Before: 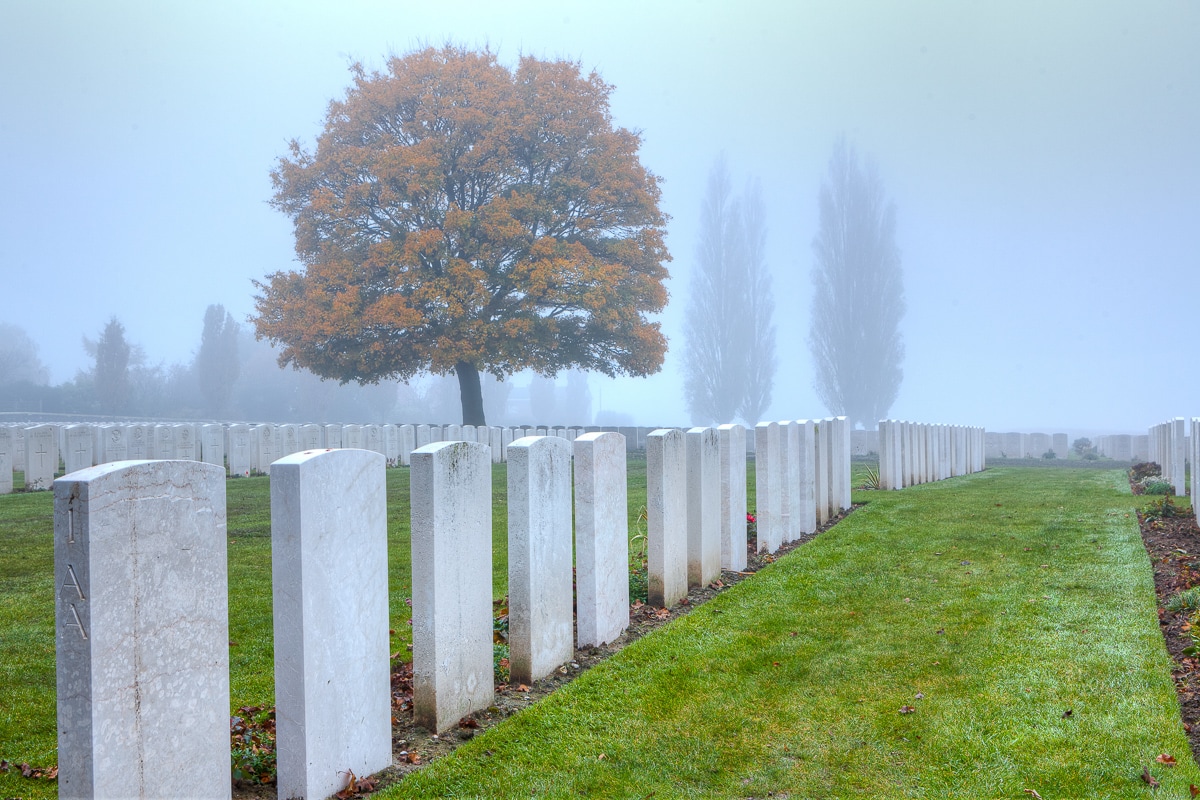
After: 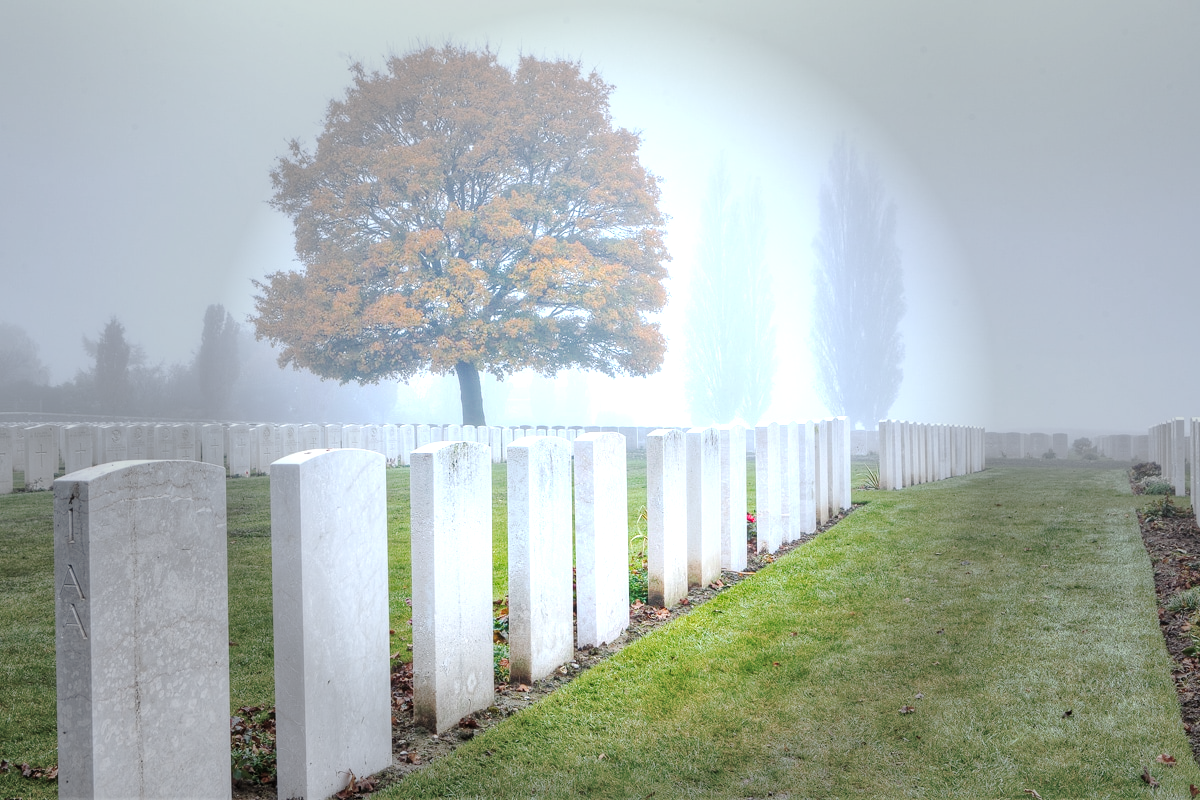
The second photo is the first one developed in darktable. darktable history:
exposure: black level correction 0, exposure 0.9 EV, compensate highlight preservation false
tone curve: curves: ch0 [(0, 0) (0.003, 0.019) (0.011, 0.022) (0.025, 0.029) (0.044, 0.041) (0.069, 0.06) (0.1, 0.09) (0.136, 0.123) (0.177, 0.163) (0.224, 0.206) (0.277, 0.268) (0.335, 0.35) (0.399, 0.436) (0.468, 0.526) (0.543, 0.624) (0.623, 0.713) (0.709, 0.779) (0.801, 0.845) (0.898, 0.912) (1, 1)], preserve colors none
vignetting: fall-off start 31.28%, fall-off radius 34.64%, brightness -0.575
